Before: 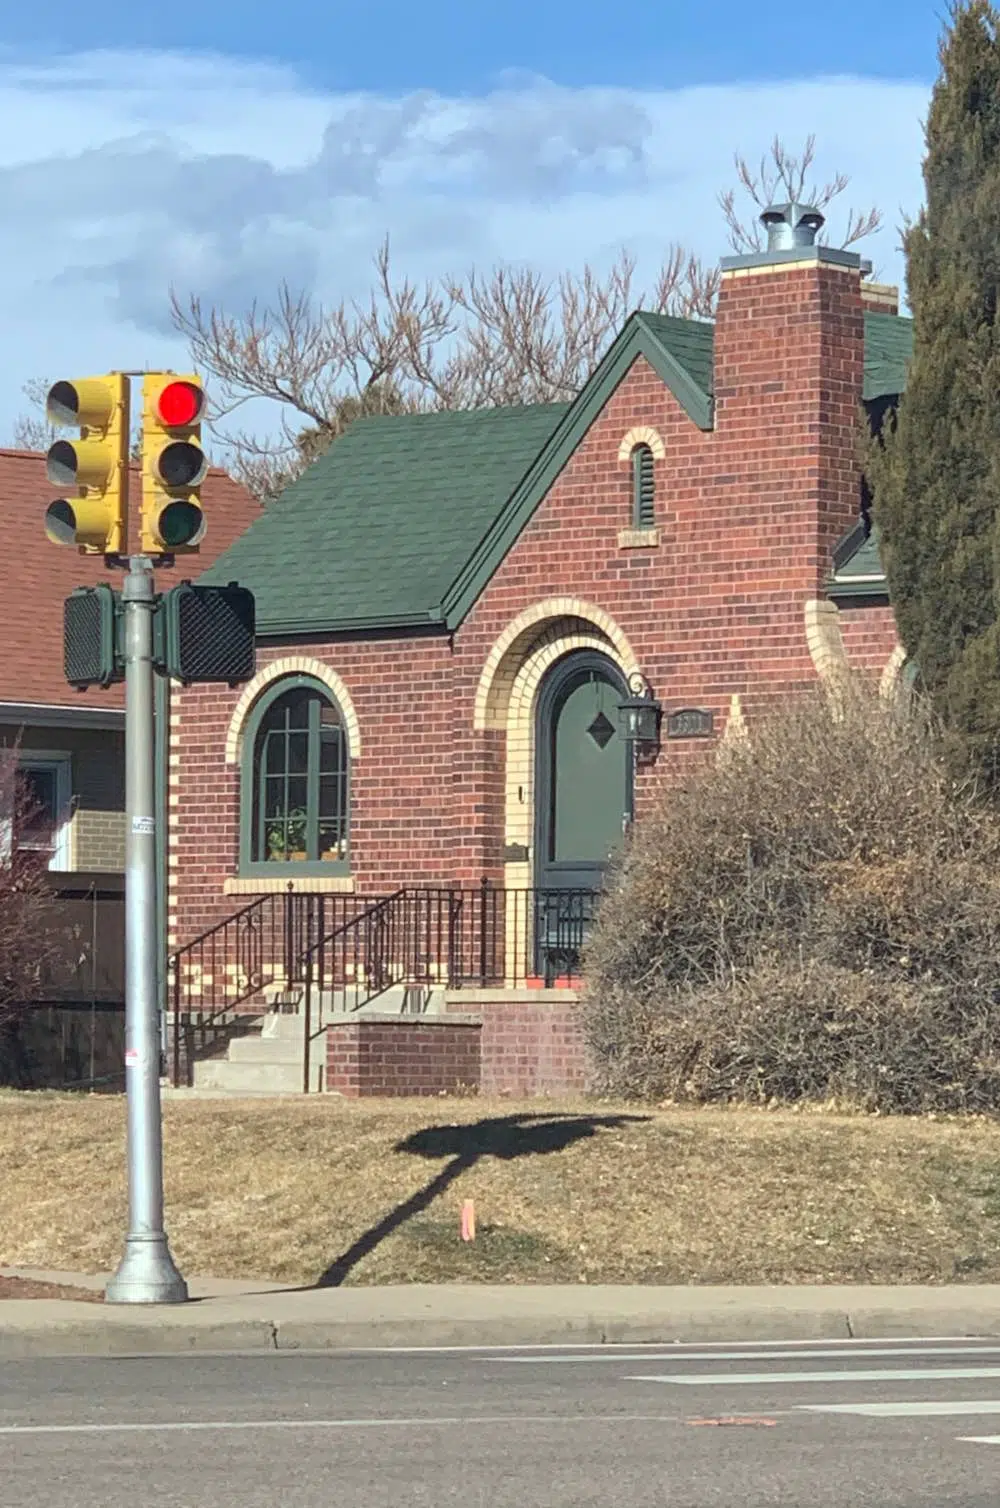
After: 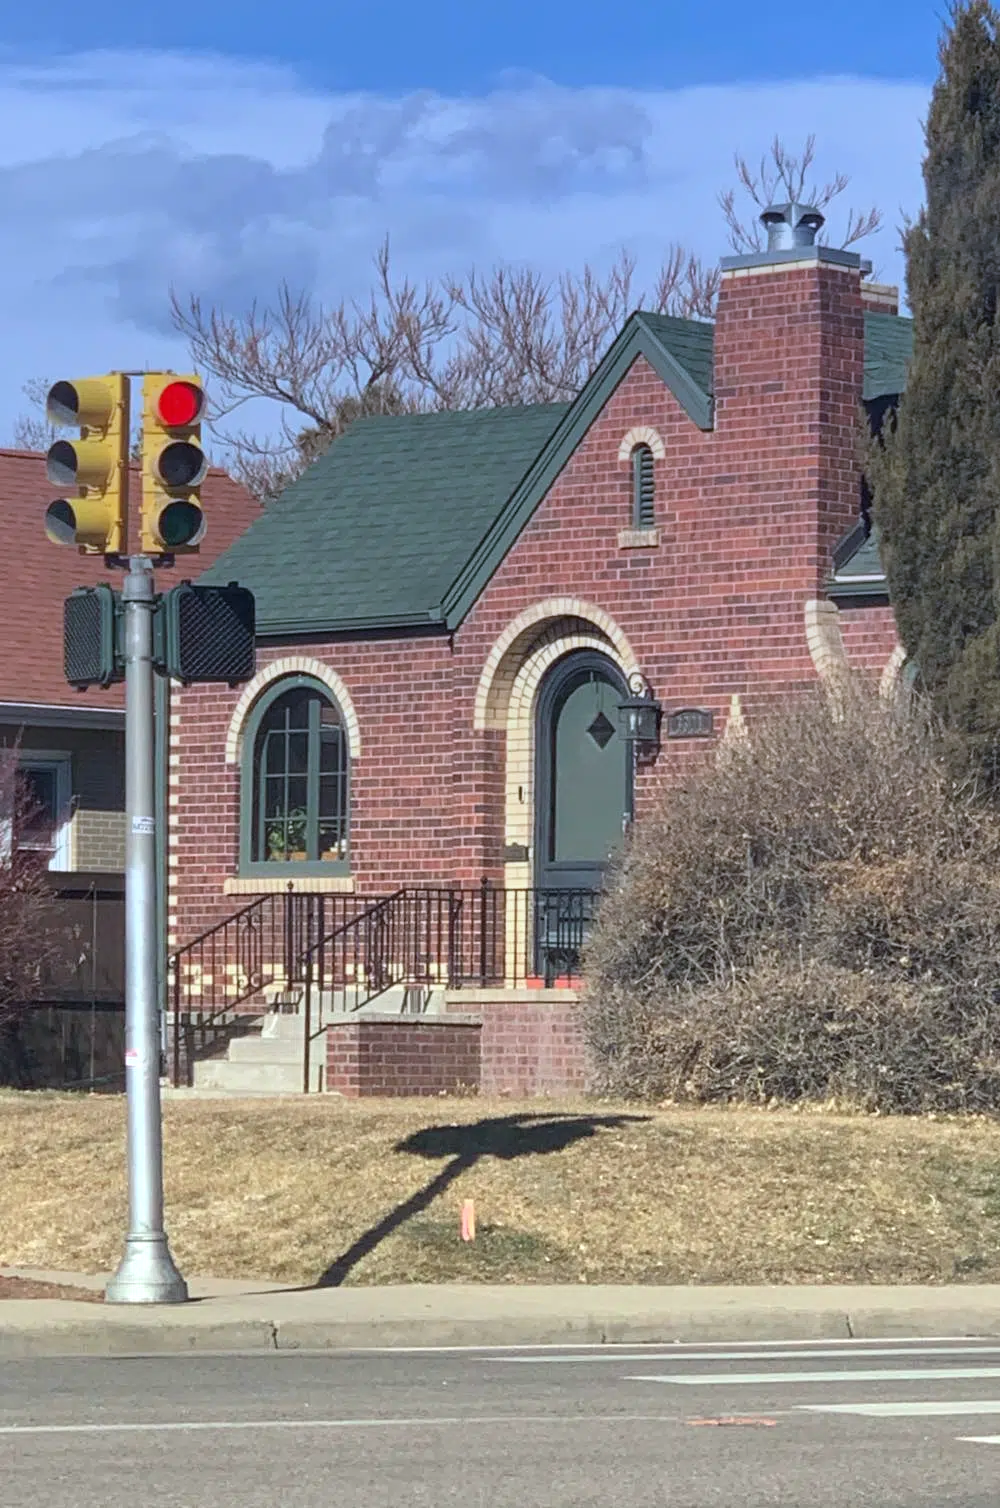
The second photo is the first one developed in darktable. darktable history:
exposure: exposure 0.197 EV, compensate highlight preservation false
graduated density: hue 238.83°, saturation 50%
white balance: red 0.986, blue 1.01
